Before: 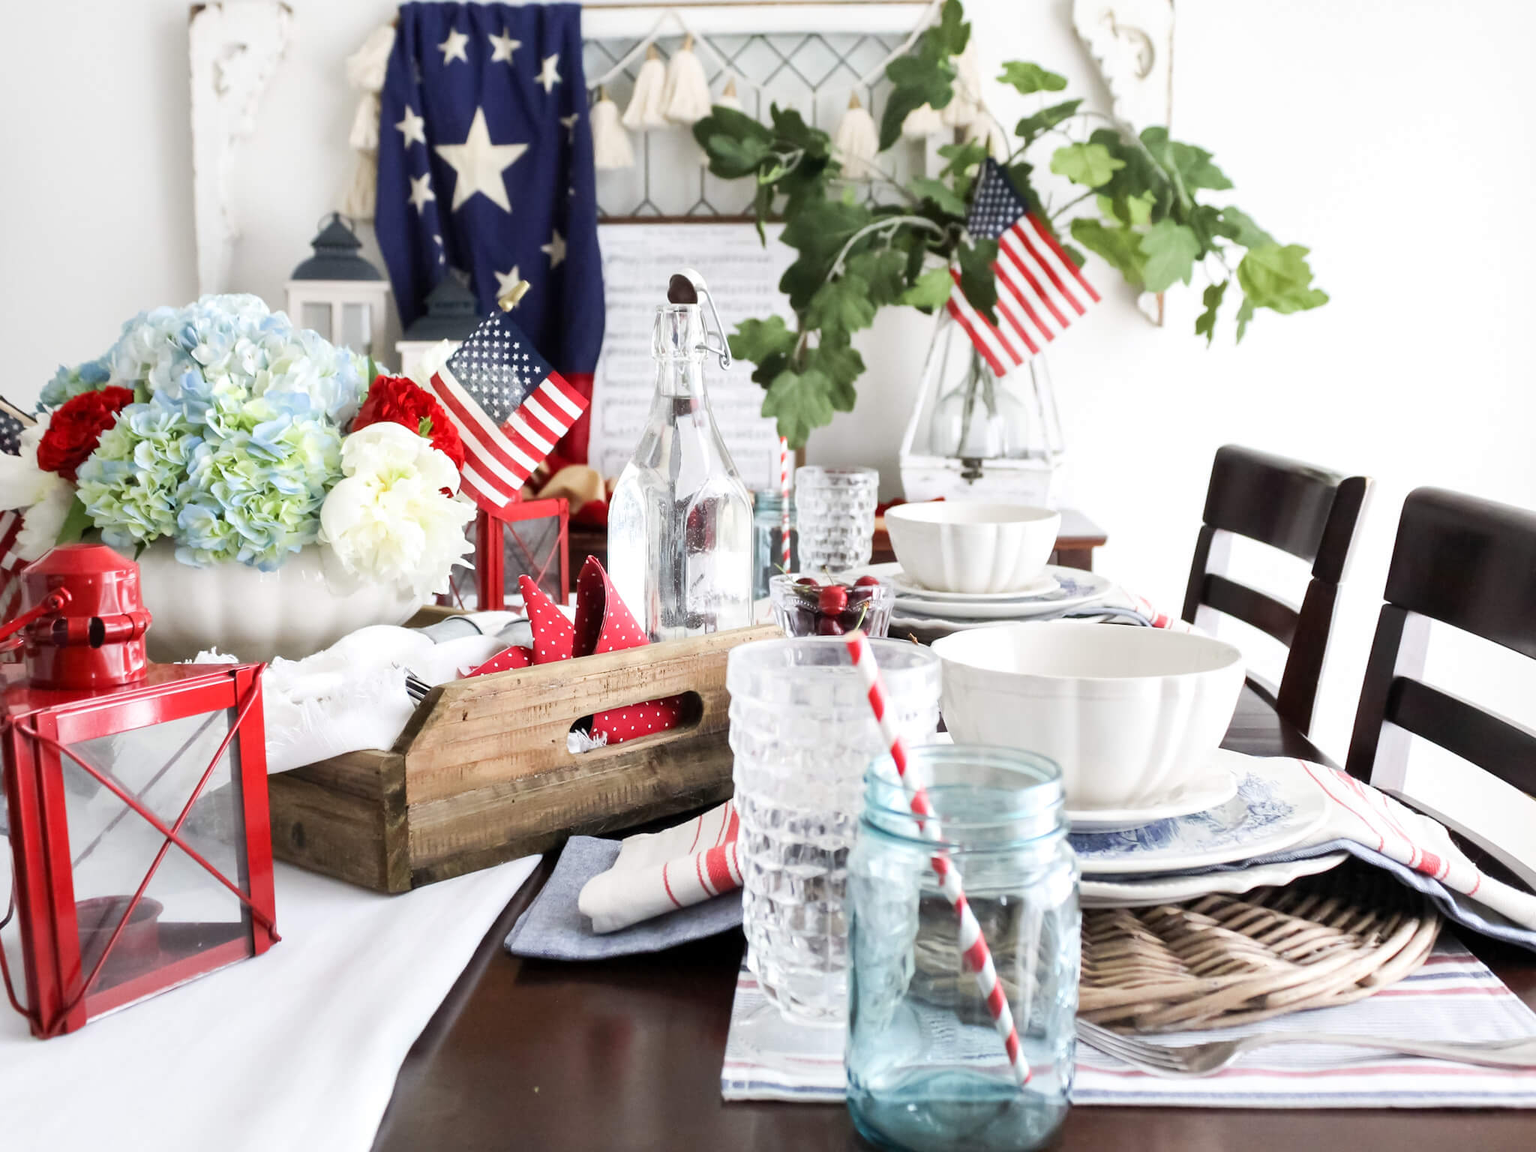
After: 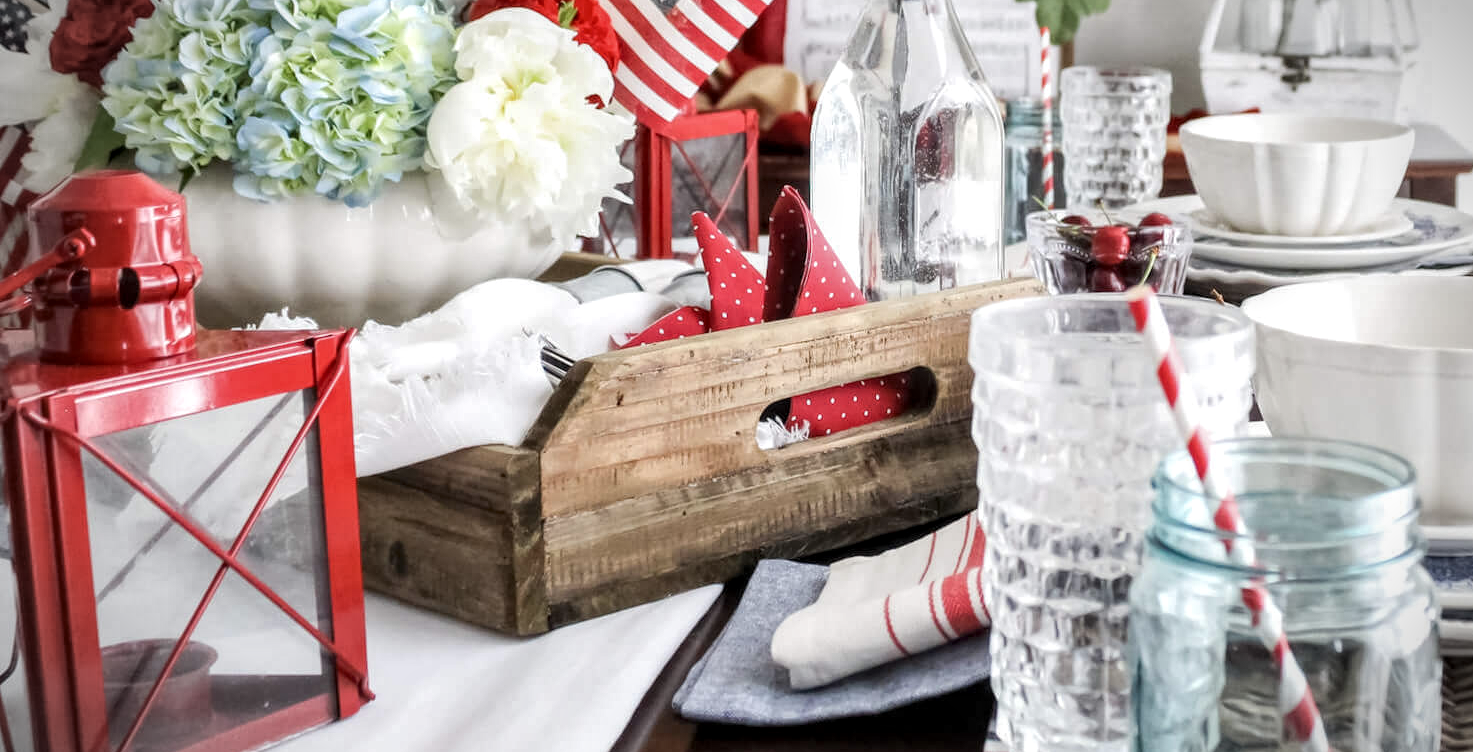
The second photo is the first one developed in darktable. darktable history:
crop: top 36.141%, right 28.03%, bottom 14.86%
contrast brightness saturation: contrast -0.102, saturation -0.103
local contrast: highlights 101%, shadows 102%, detail 200%, midtone range 0.2
vignetting: fall-off start 90.48%, fall-off radius 39.13%, width/height ratio 1.227, shape 1.29
